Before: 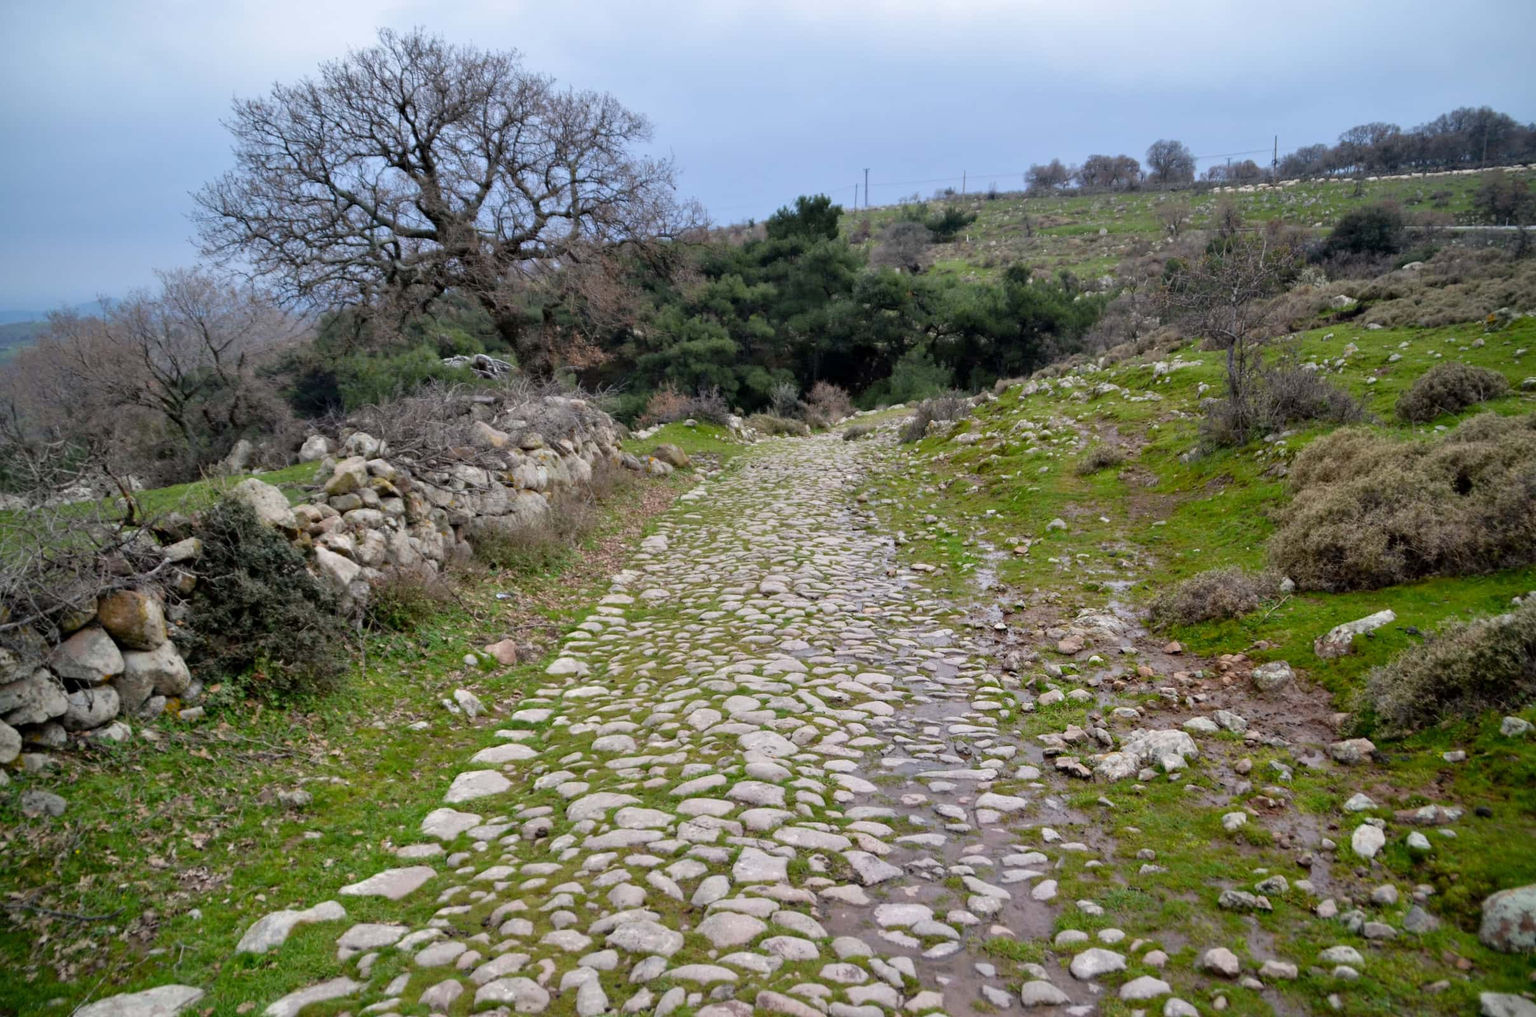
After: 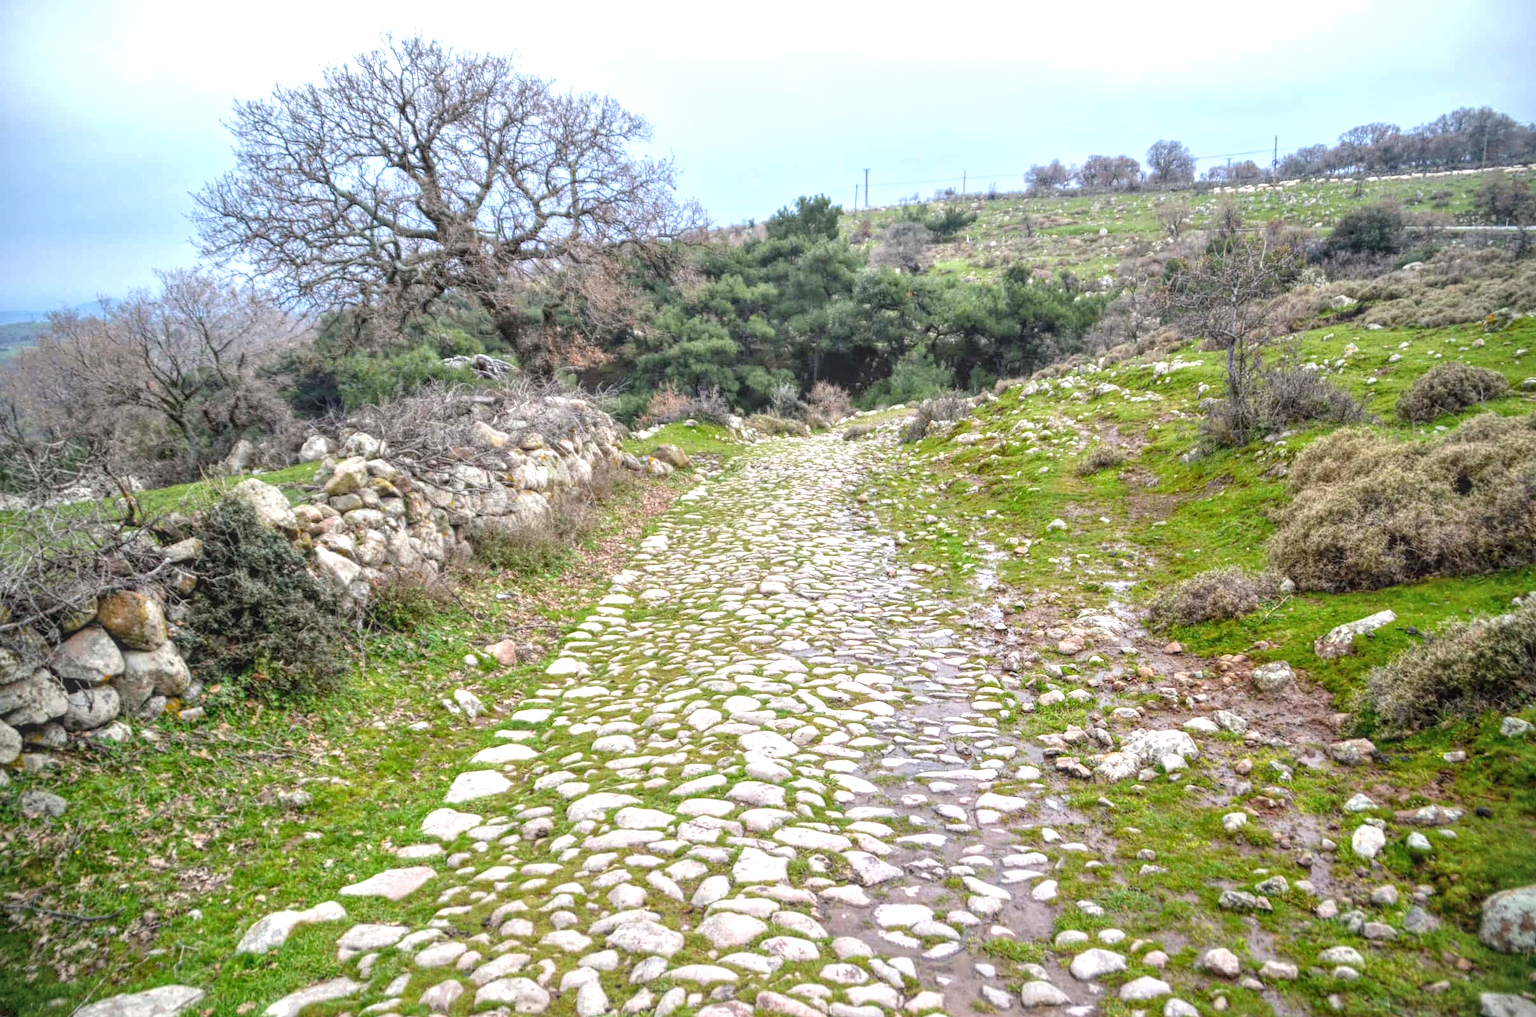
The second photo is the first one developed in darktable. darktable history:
exposure: exposure 0.922 EV, compensate highlight preservation false
vignetting: fall-off start 99.94%
local contrast: highlights 67%, shadows 32%, detail 167%, midtone range 0.2
